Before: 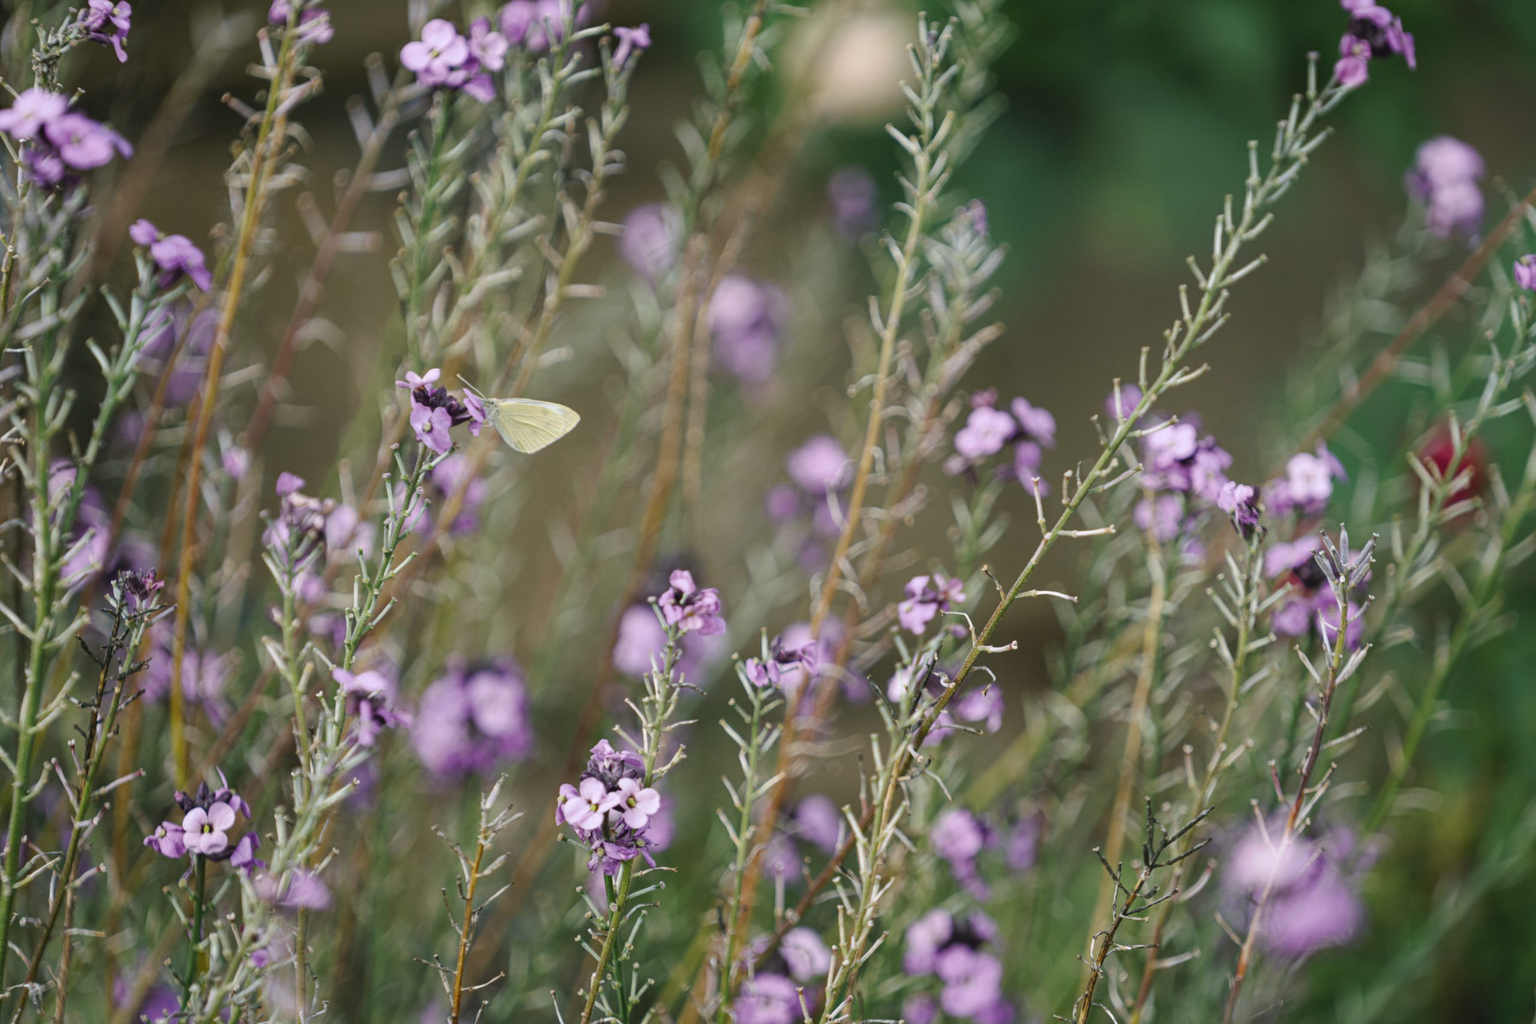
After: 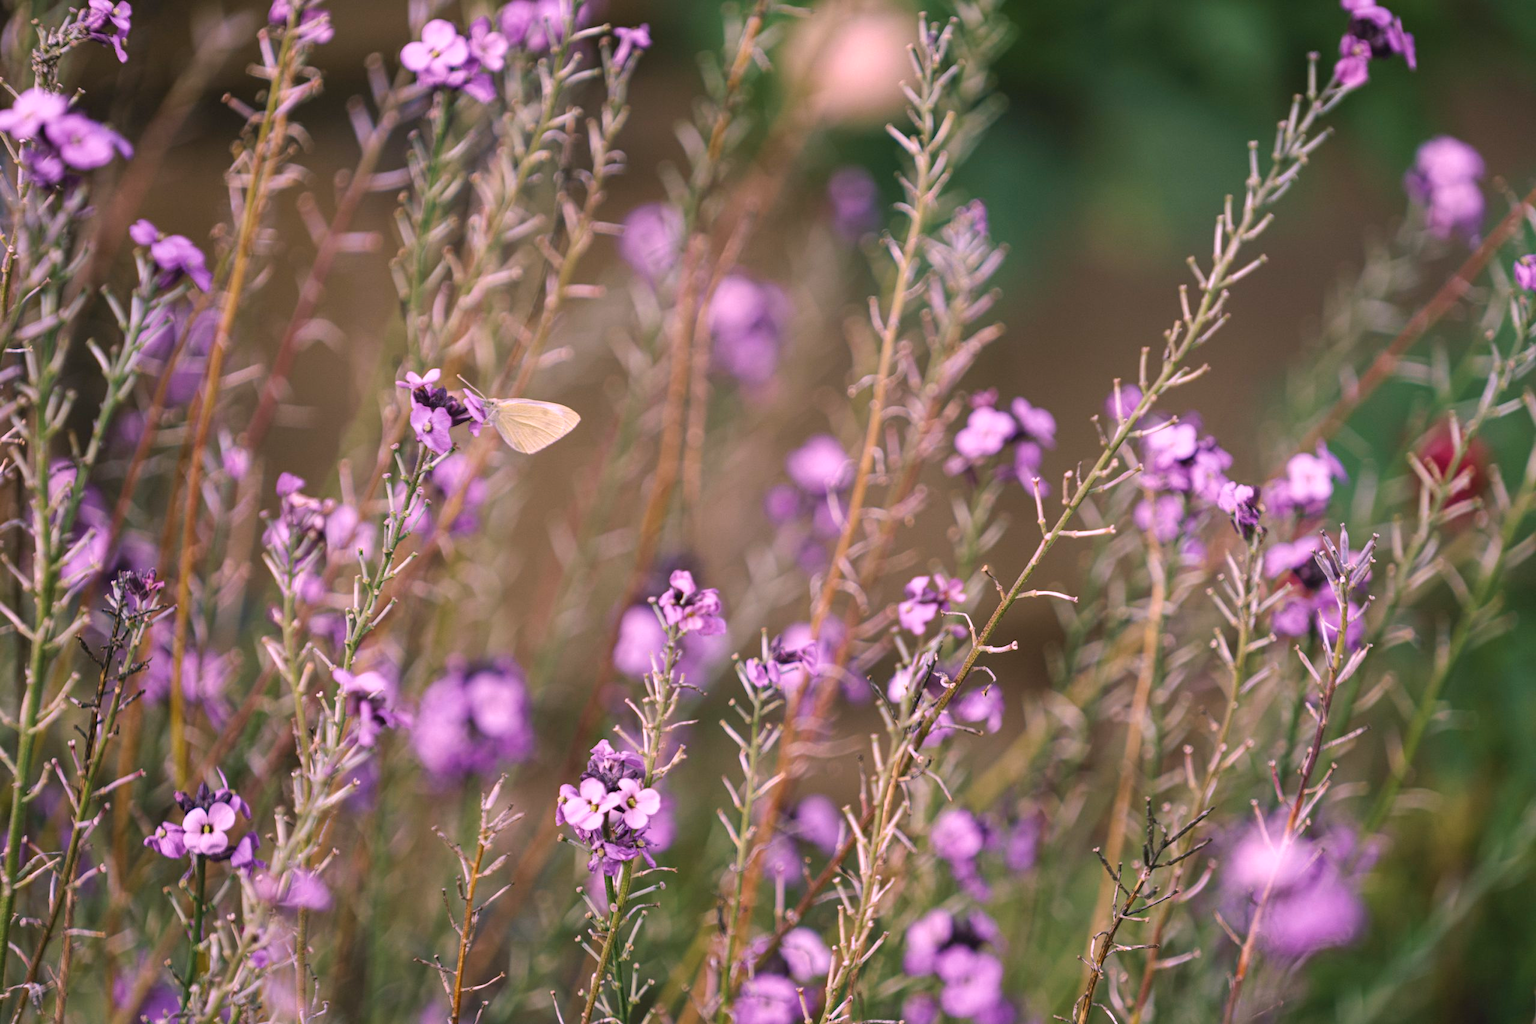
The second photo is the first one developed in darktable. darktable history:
velvia: on, module defaults
white balance: red 1.188, blue 1.11
